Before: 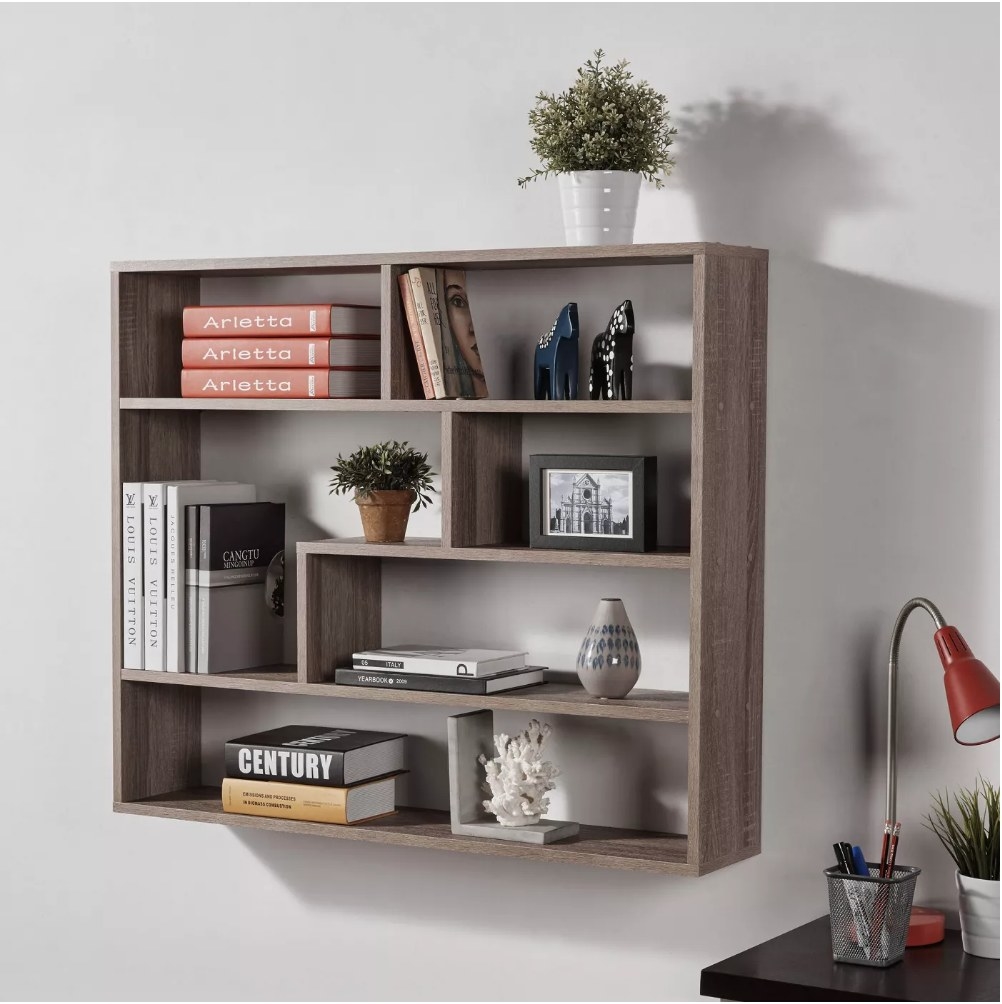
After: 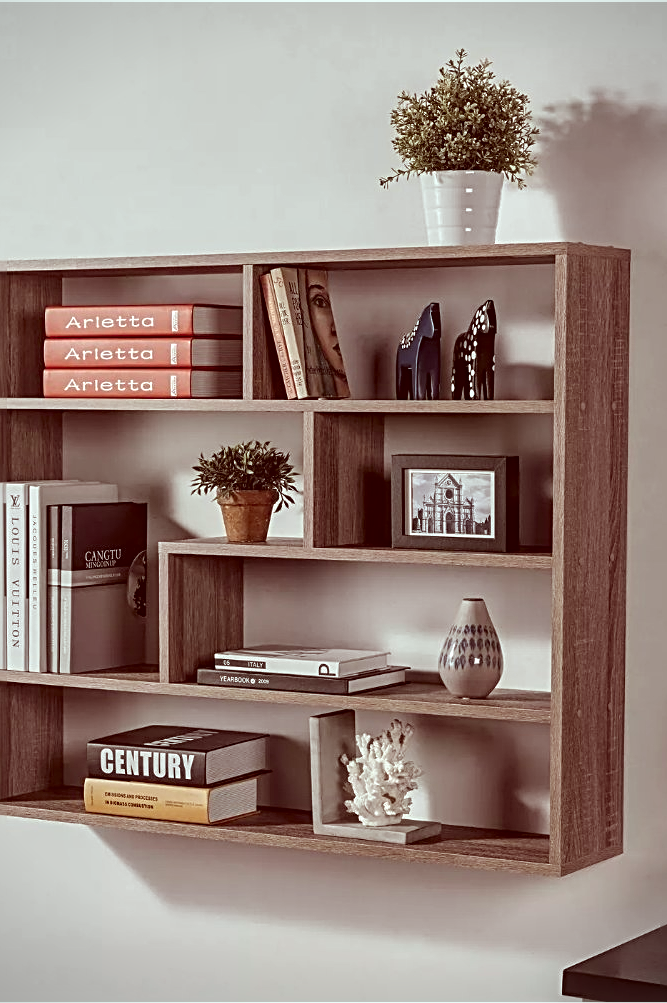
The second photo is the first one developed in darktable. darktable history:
local contrast: on, module defaults
vignetting: fall-off start 91.53%
color correction: highlights a* -7.17, highlights b* -0.212, shadows a* 20.39, shadows b* 11.79
crop and rotate: left 13.818%, right 19.561%
color calibration: illuminant same as pipeline (D50), adaptation XYZ, x 0.346, y 0.358, temperature 5015.31 K
sharpen: radius 2.704, amount 0.657
